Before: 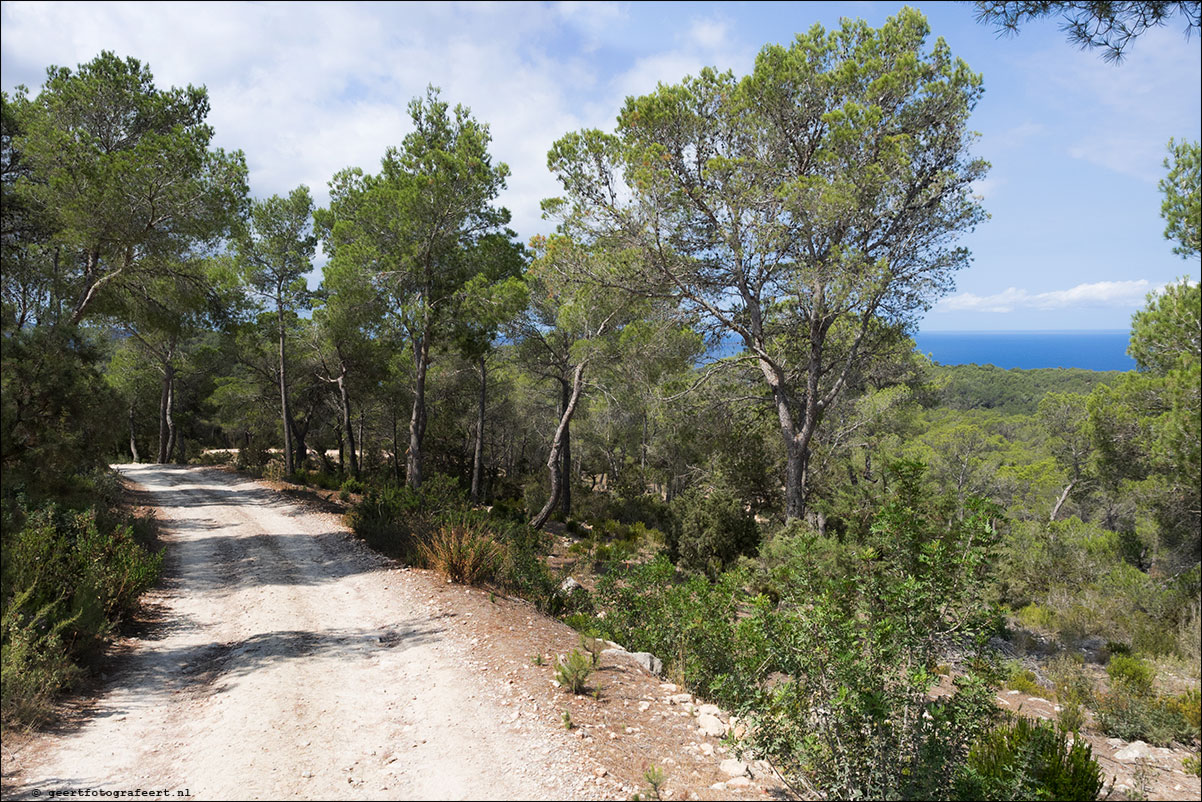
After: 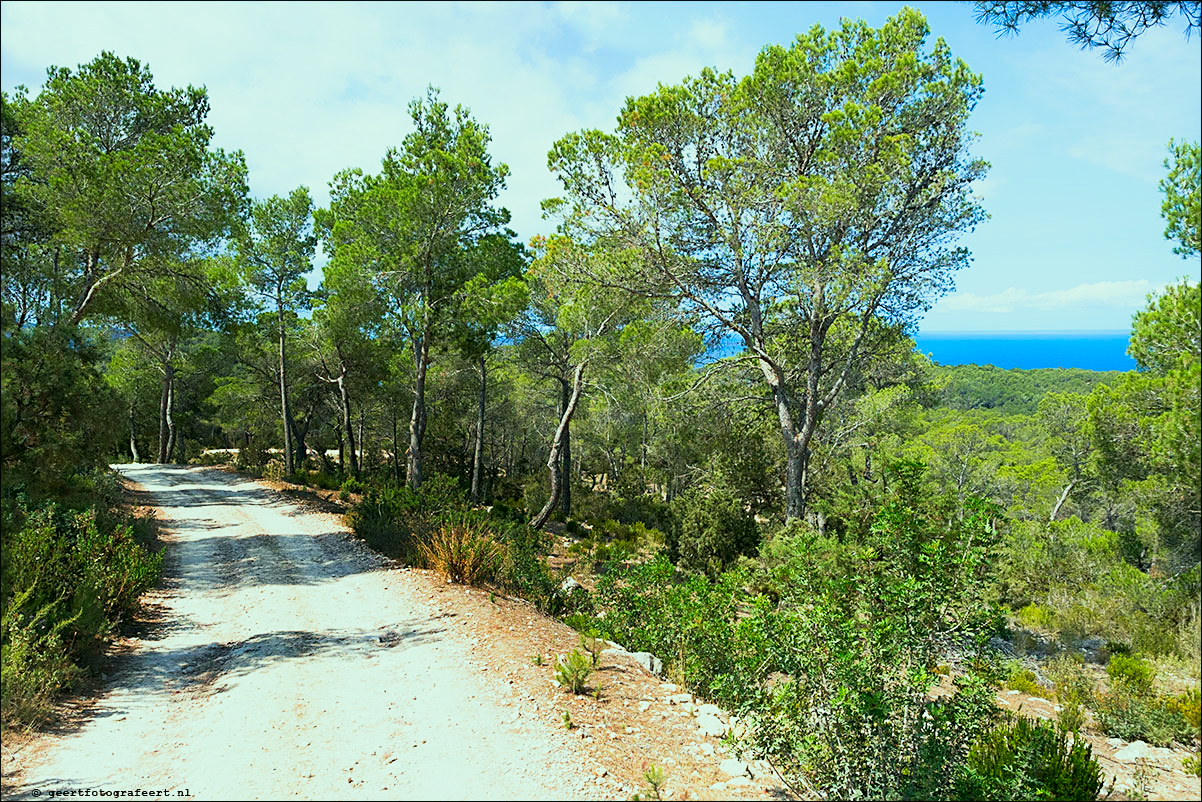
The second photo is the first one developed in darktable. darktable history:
base curve: curves: ch0 [(0, 0) (0.088, 0.125) (0.176, 0.251) (0.354, 0.501) (0.613, 0.749) (1, 0.877)], preserve colors none
white balance: emerald 1
color correction: highlights a* -7.33, highlights b* 1.26, shadows a* -3.55, saturation 1.4
sharpen: on, module defaults
velvia: on, module defaults
